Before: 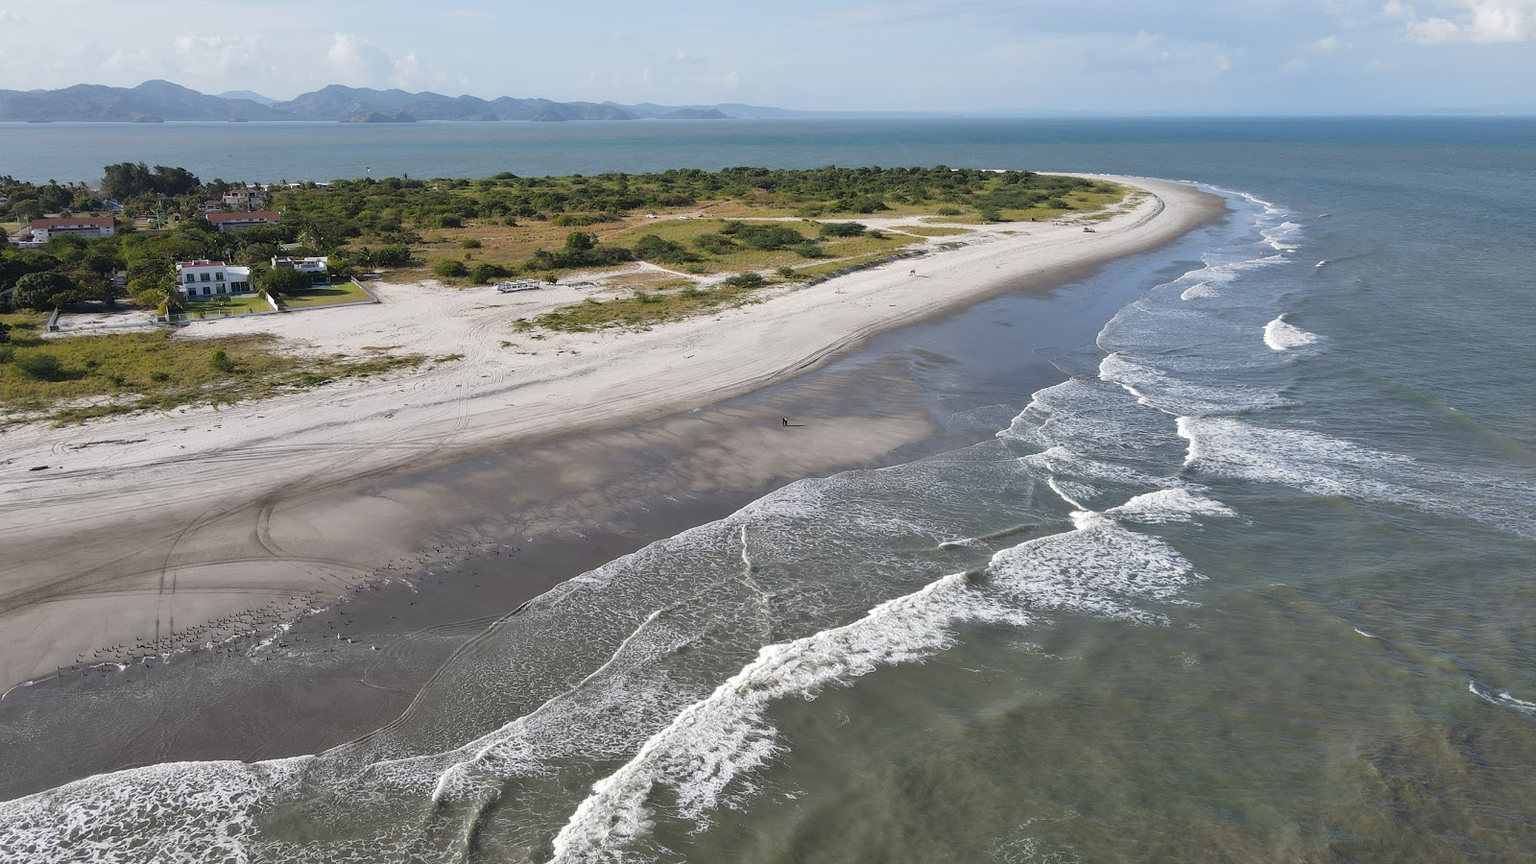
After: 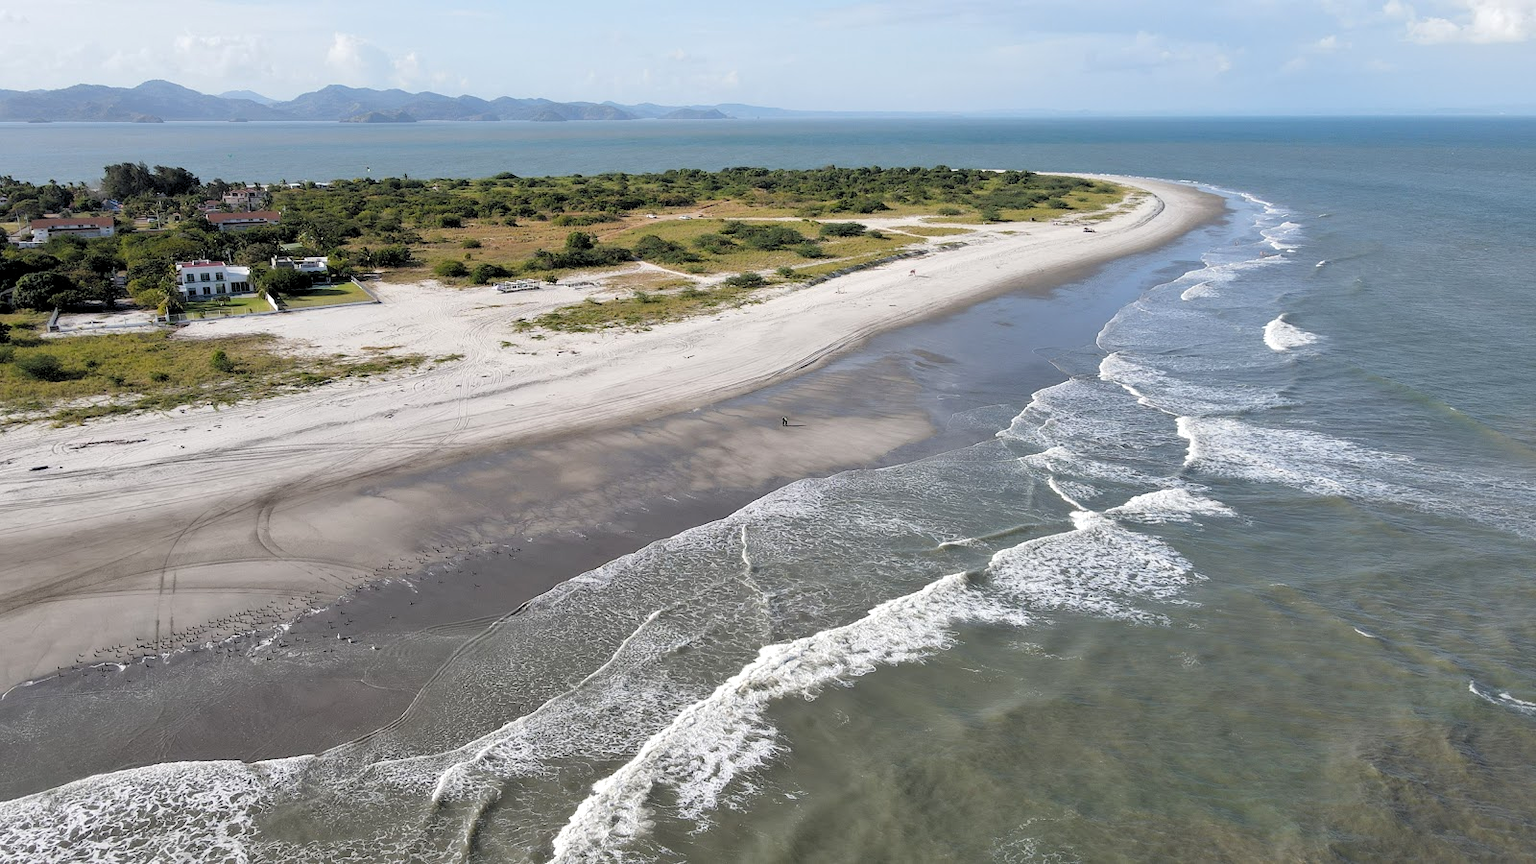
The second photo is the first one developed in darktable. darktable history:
rgb levels: levels [[0.013, 0.434, 0.89], [0, 0.5, 1], [0, 0.5, 1]]
